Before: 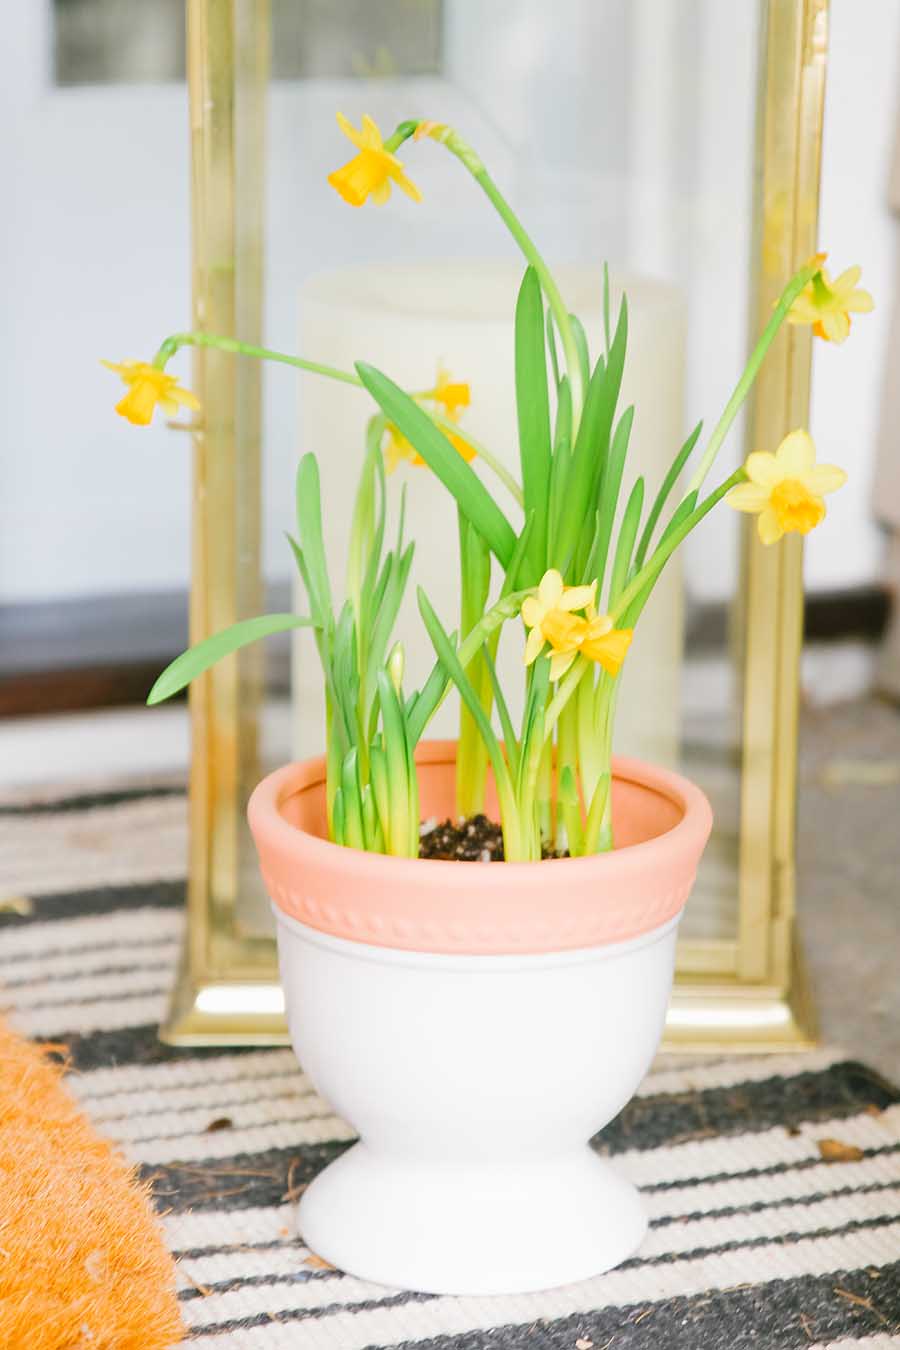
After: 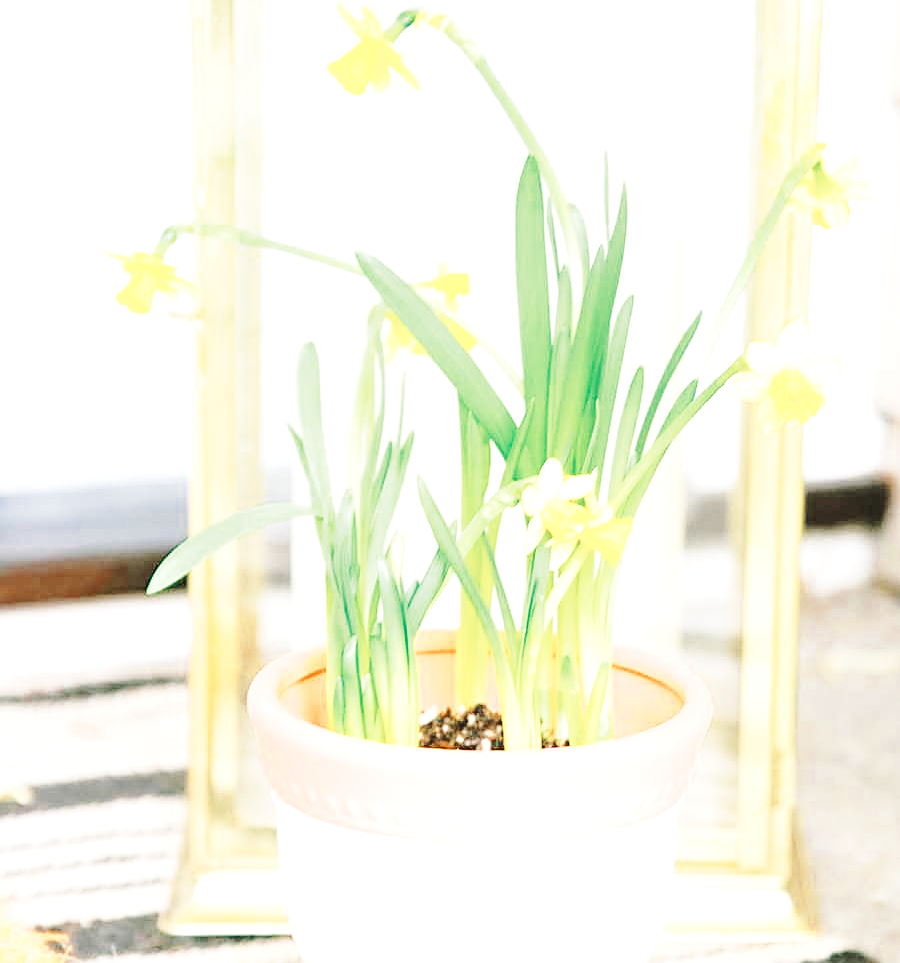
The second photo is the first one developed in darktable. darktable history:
local contrast: highlights 105%, shadows 100%, detail 119%, midtone range 0.2
base curve: curves: ch0 [(0, 0) (0.028, 0.03) (0.121, 0.232) (0.46, 0.748) (0.859, 0.968) (1, 1)], preserve colors none
exposure: exposure 0.78 EV, compensate exposure bias true, compensate highlight preservation false
crop and rotate: top 8.257%, bottom 20.363%
color balance rgb: perceptual saturation grading › global saturation 0.246%
shadows and highlights: radius 90.96, shadows -14.25, white point adjustment 0.291, highlights 31.89, compress 48.59%, soften with gaussian
sharpen: on, module defaults
color zones: curves: ch0 [(0, 0.5) (0.125, 0.4) (0.25, 0.5) (0.375, 0.4) (0.5, 0.4) (0.625, 0.35) (0.75, 0.35) (0.875, 0.5)]; ch1 [(0, 0.35) (0.125, 0.45) (0.25, 0.35) (0.375, 0.35) (0.5, 0.35) (0.625, 0.35) (0.75, 0.45) (0.875, 0.35)]; ch2 [(0, 0.6) (0.125, 0.5) (0.25, 0.5) (0.375, 0.6) (0.5, 0.6) (0.625, 0.5) (0.75, 0.5) (0.875, 0.5)]
